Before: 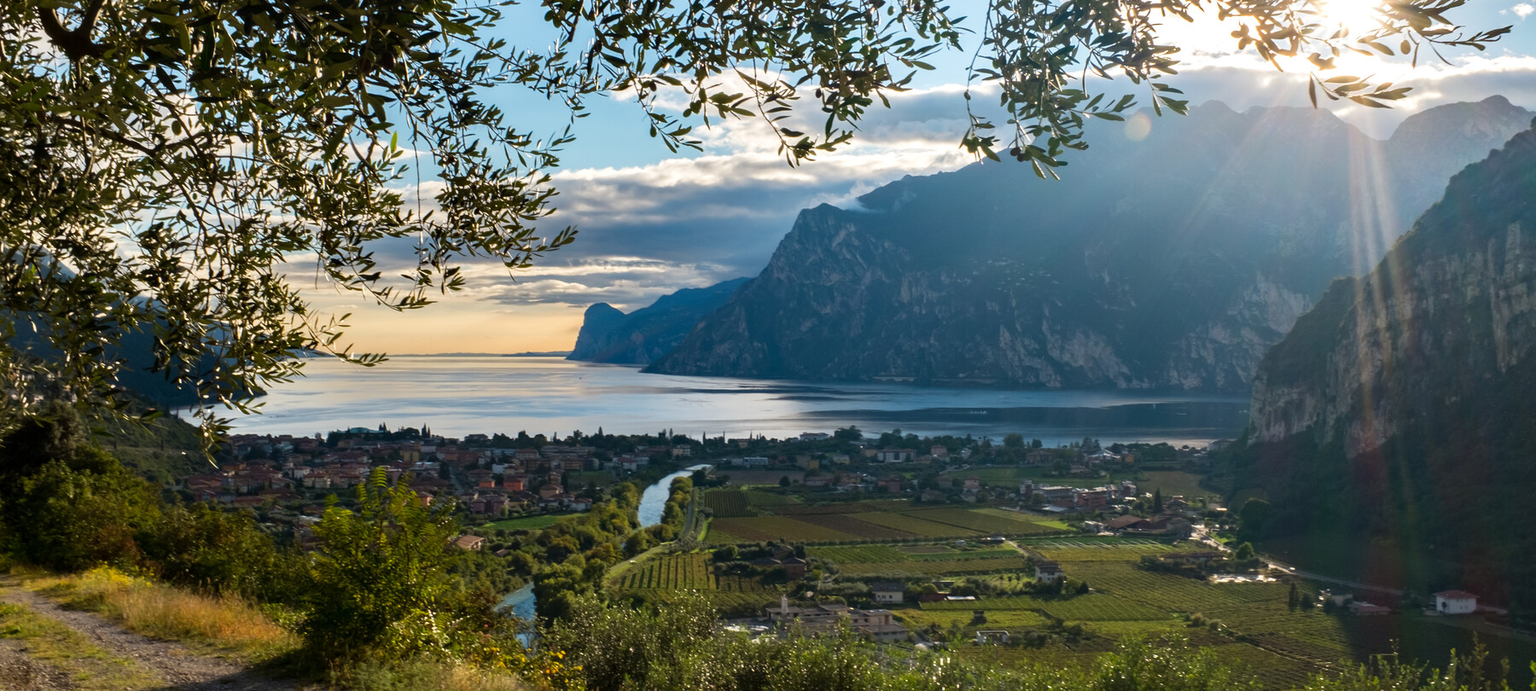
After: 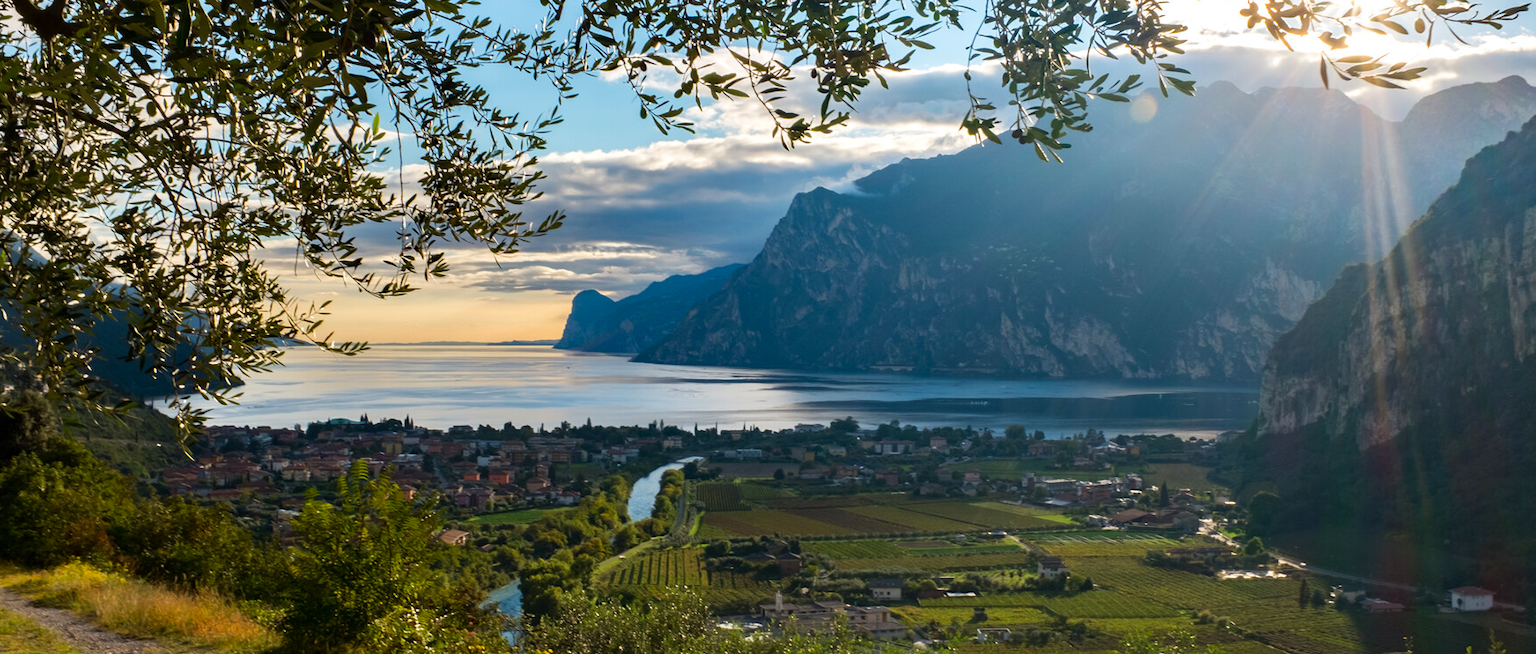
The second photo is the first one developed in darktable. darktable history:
contrast brightness saturation: saturation 0.13
crop: left 1.964%, top 3.251%, right 1.122%, bottom 4.933%
